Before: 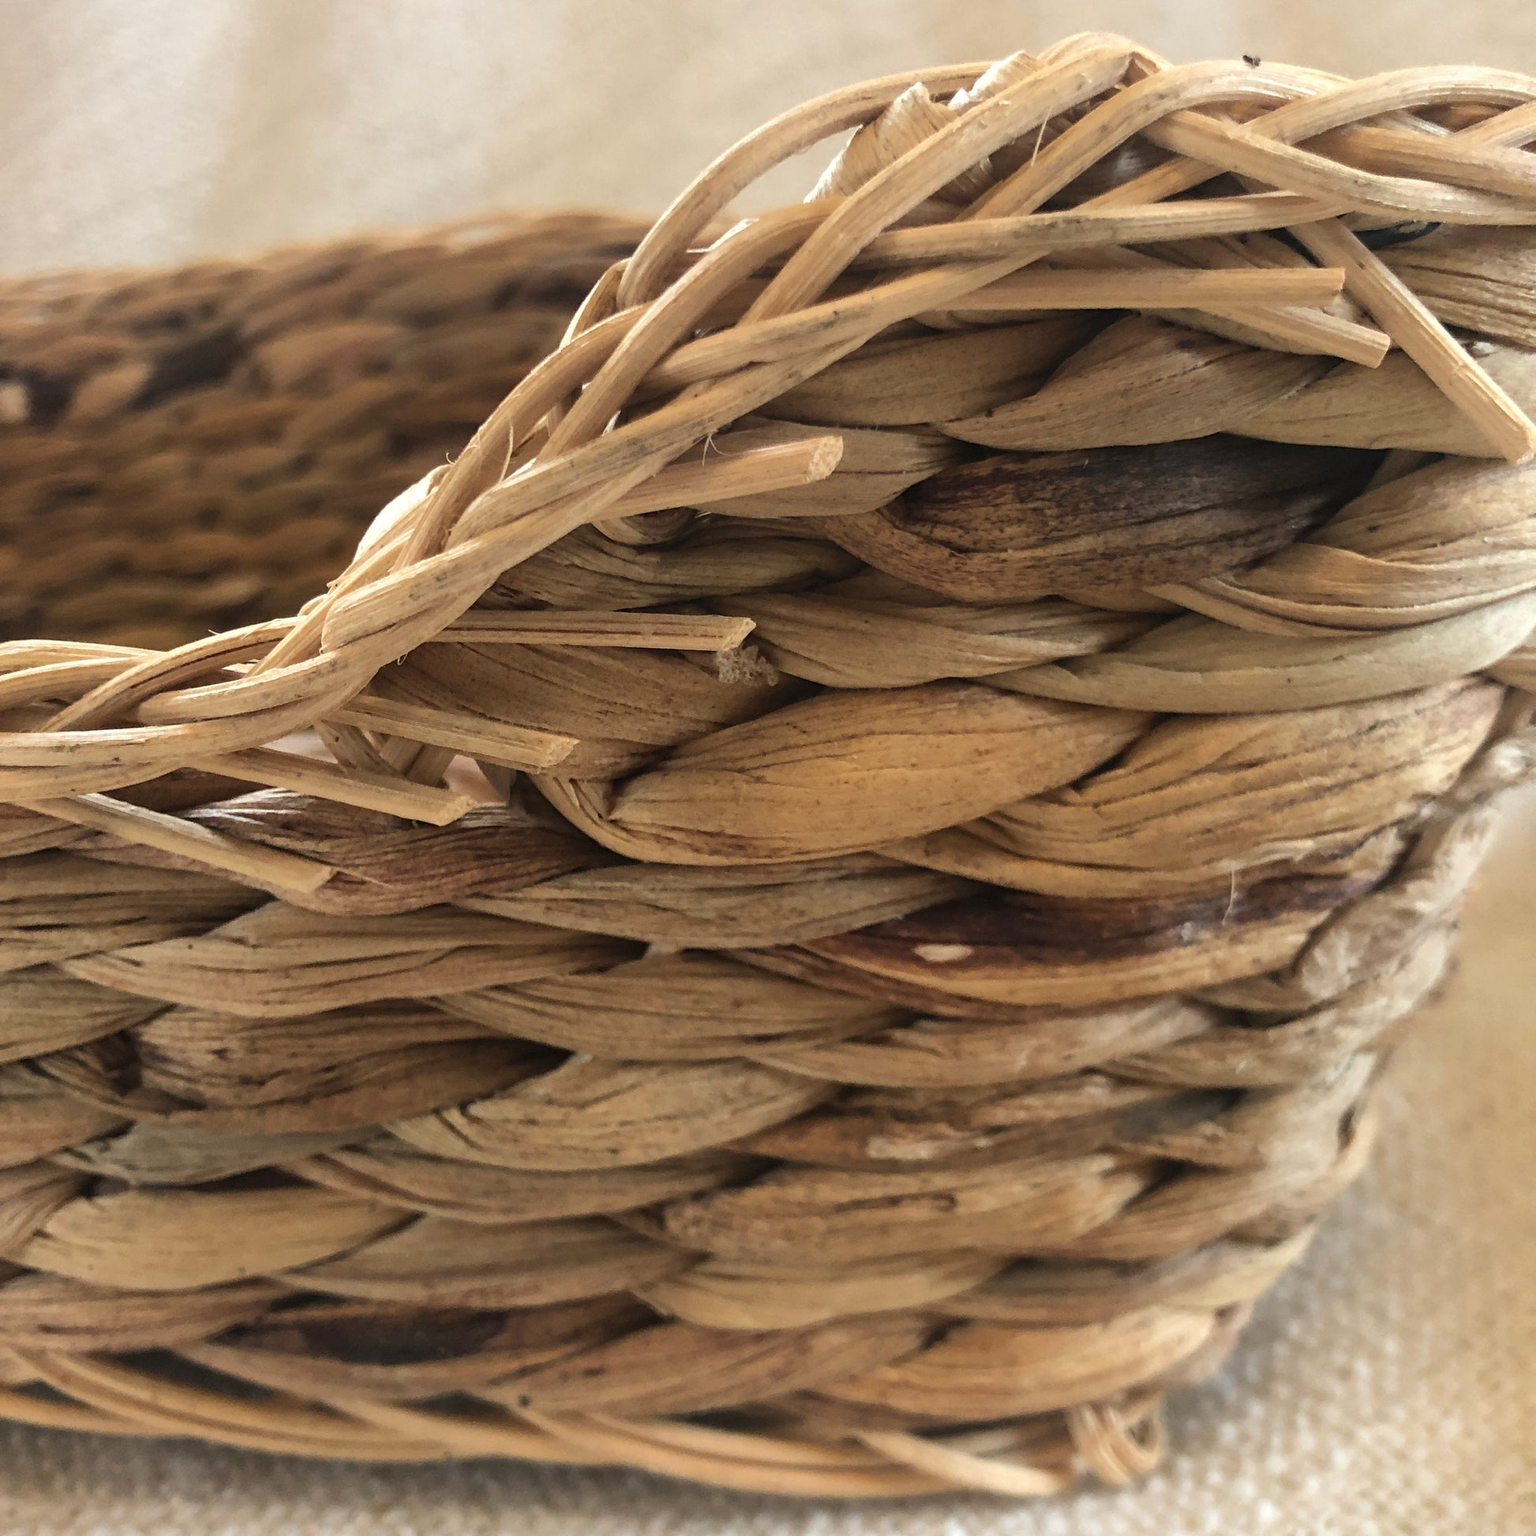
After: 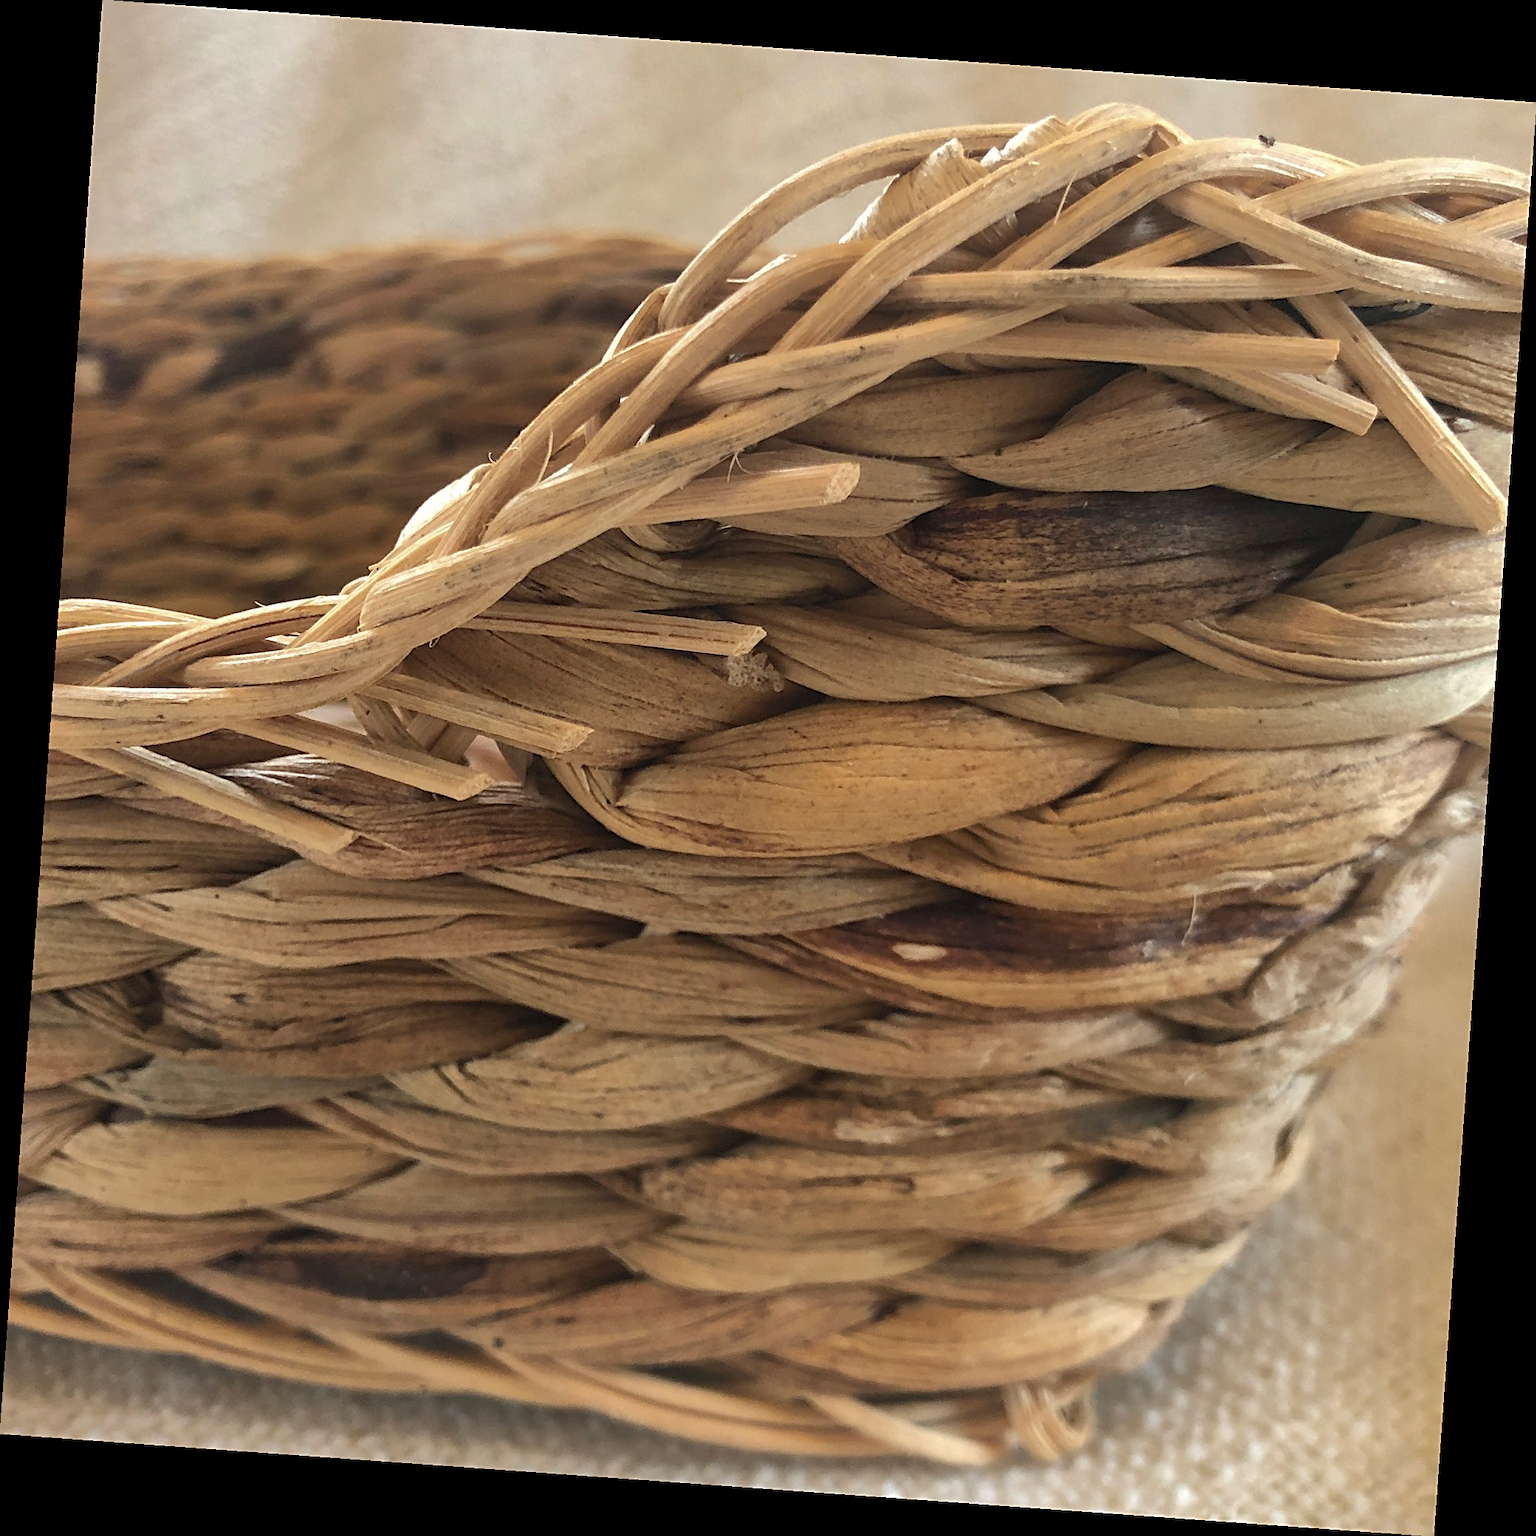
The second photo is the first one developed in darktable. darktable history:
sharpen: on, module defaults
shadows and highlights: on, module defaults
rotate and perspective: rotation 4.1°, automatic cropping off
